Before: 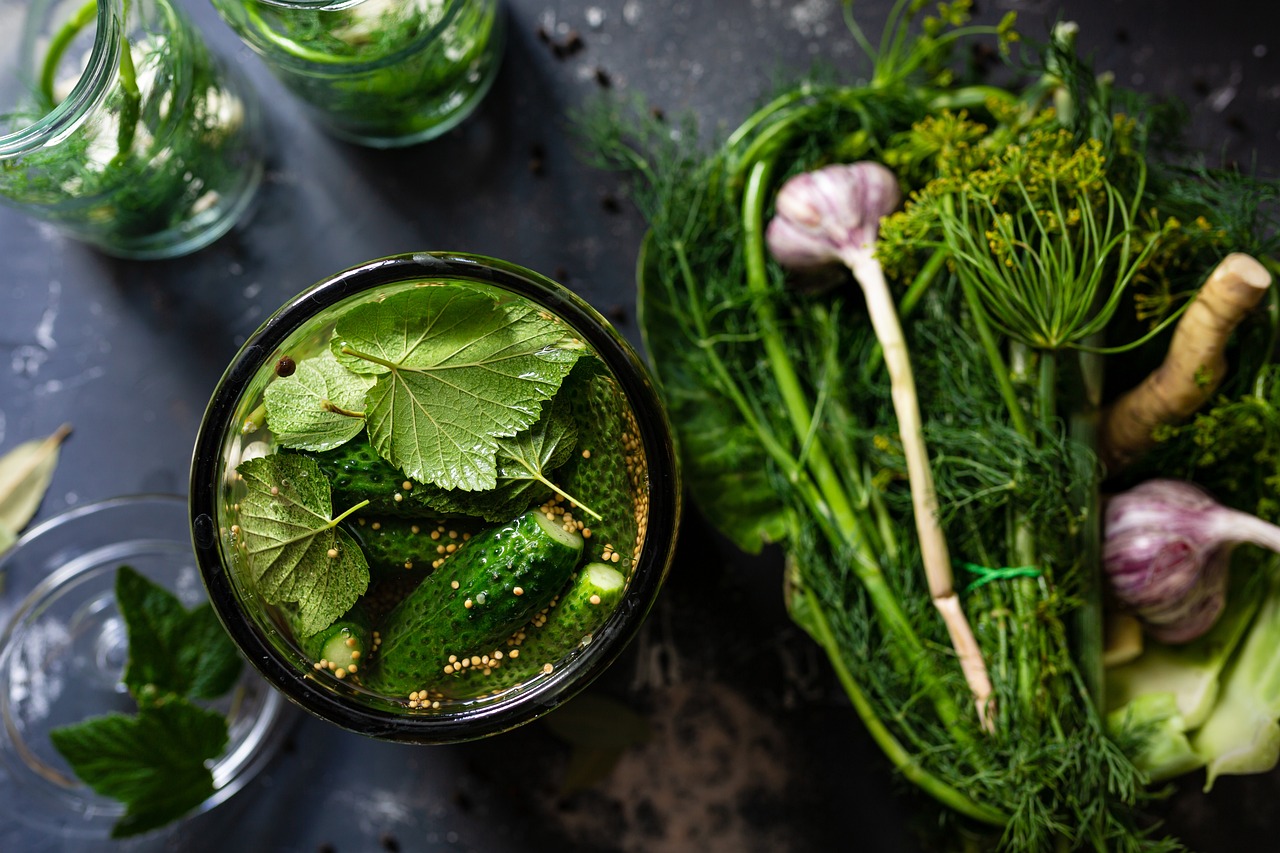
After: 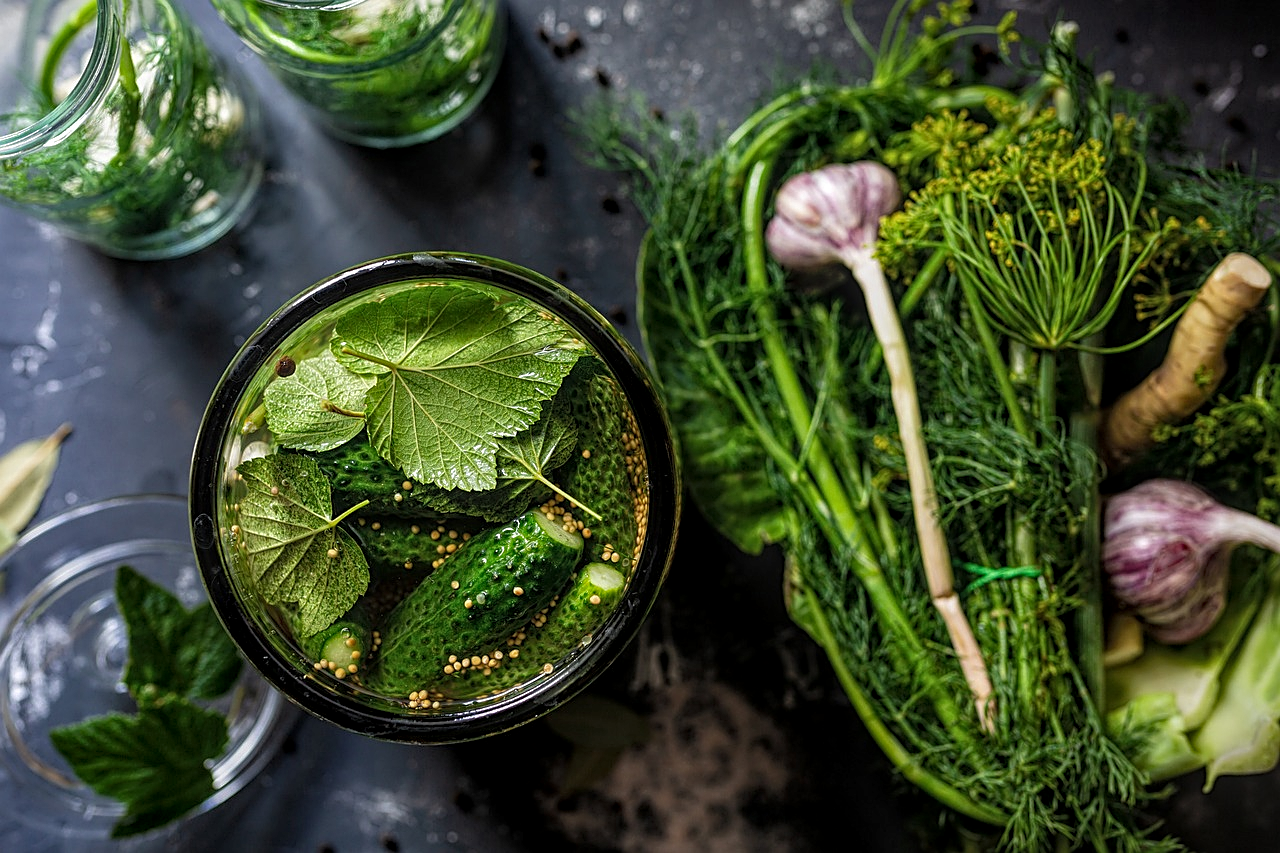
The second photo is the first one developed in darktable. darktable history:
sharpen: on, module defaults
local contrast: highlights 74%, shadows 55%, detail 176%, midtone range 0.207
